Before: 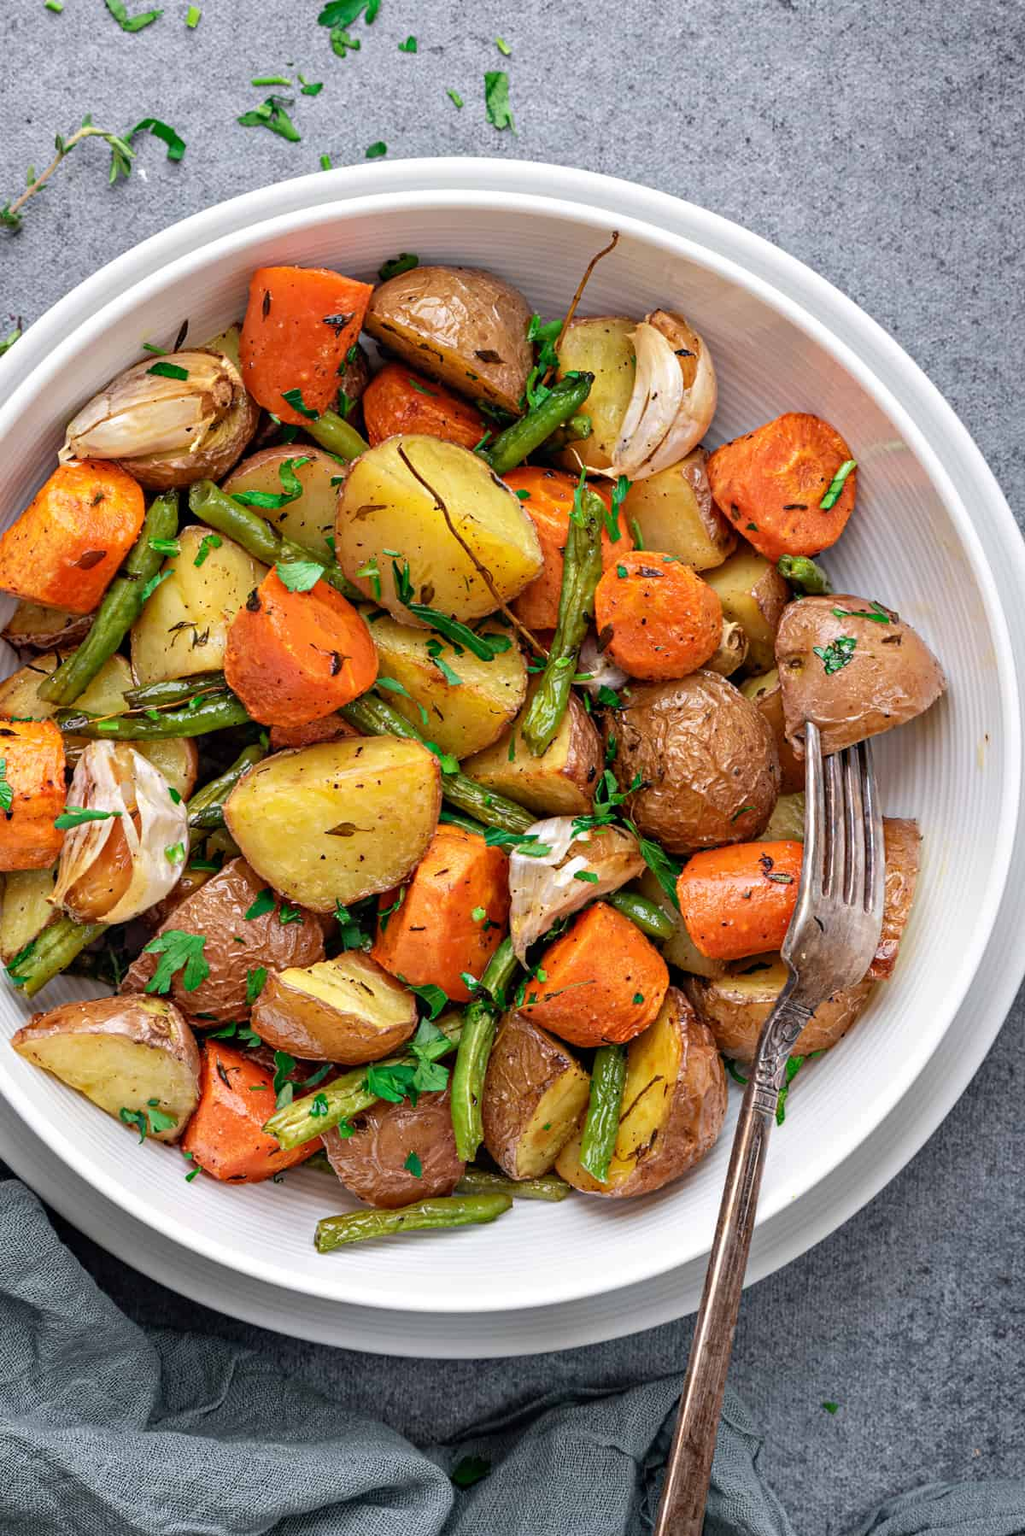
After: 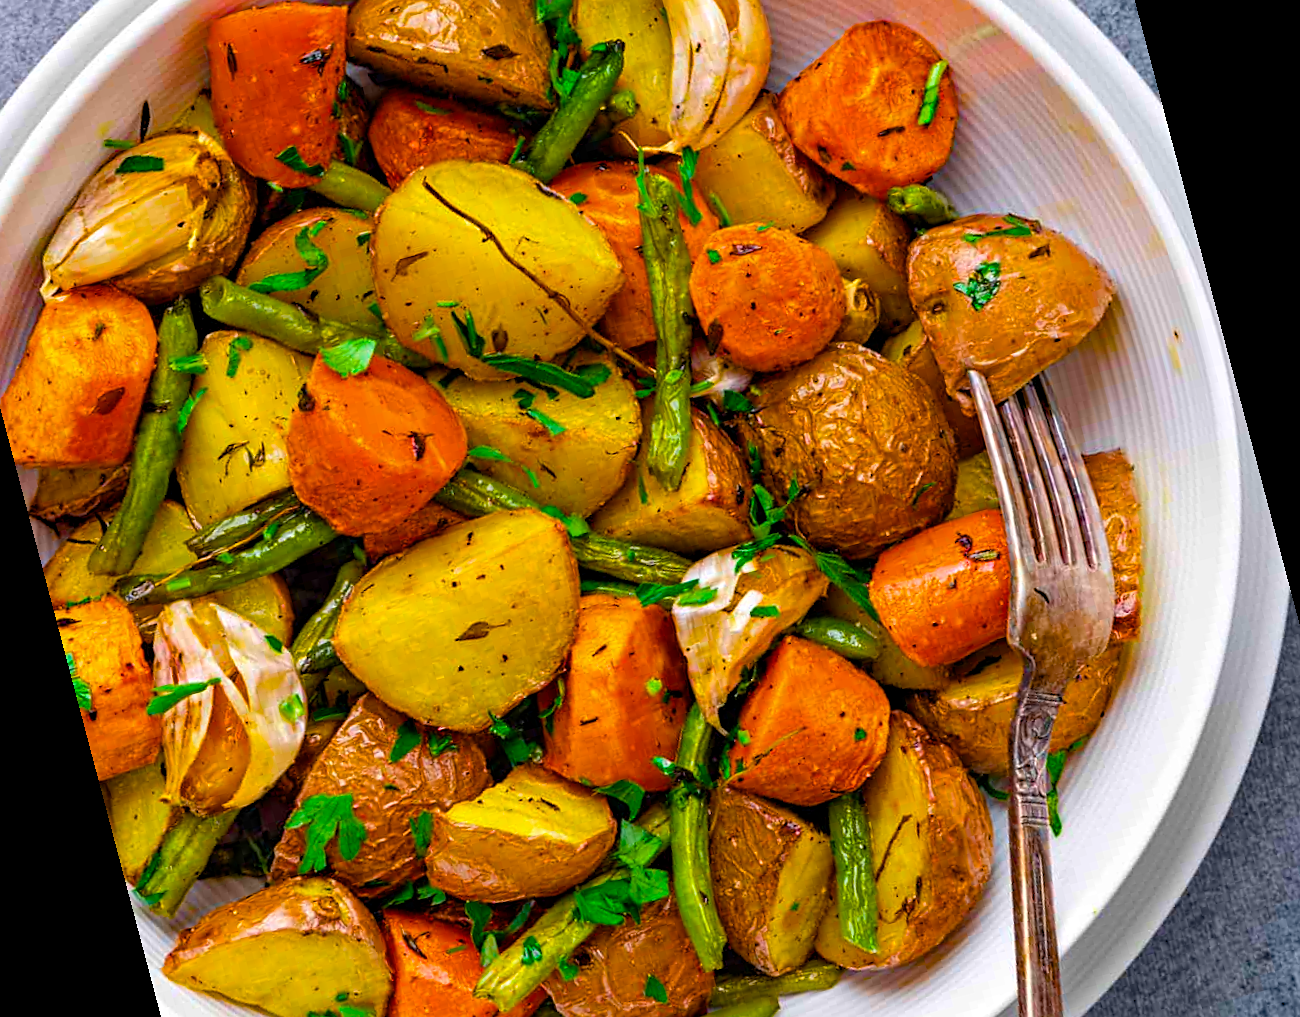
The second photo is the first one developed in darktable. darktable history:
rotate and perspective: rotation -14.8°, crop left 0.1, crop right 0.903, crop top 0.25, crop bottom 0.748
sharpen: amount 0.2
haze removal: compatibility mode true, adaptive false
color balance rgb: perceptual saturation grading › global saturation 100%
